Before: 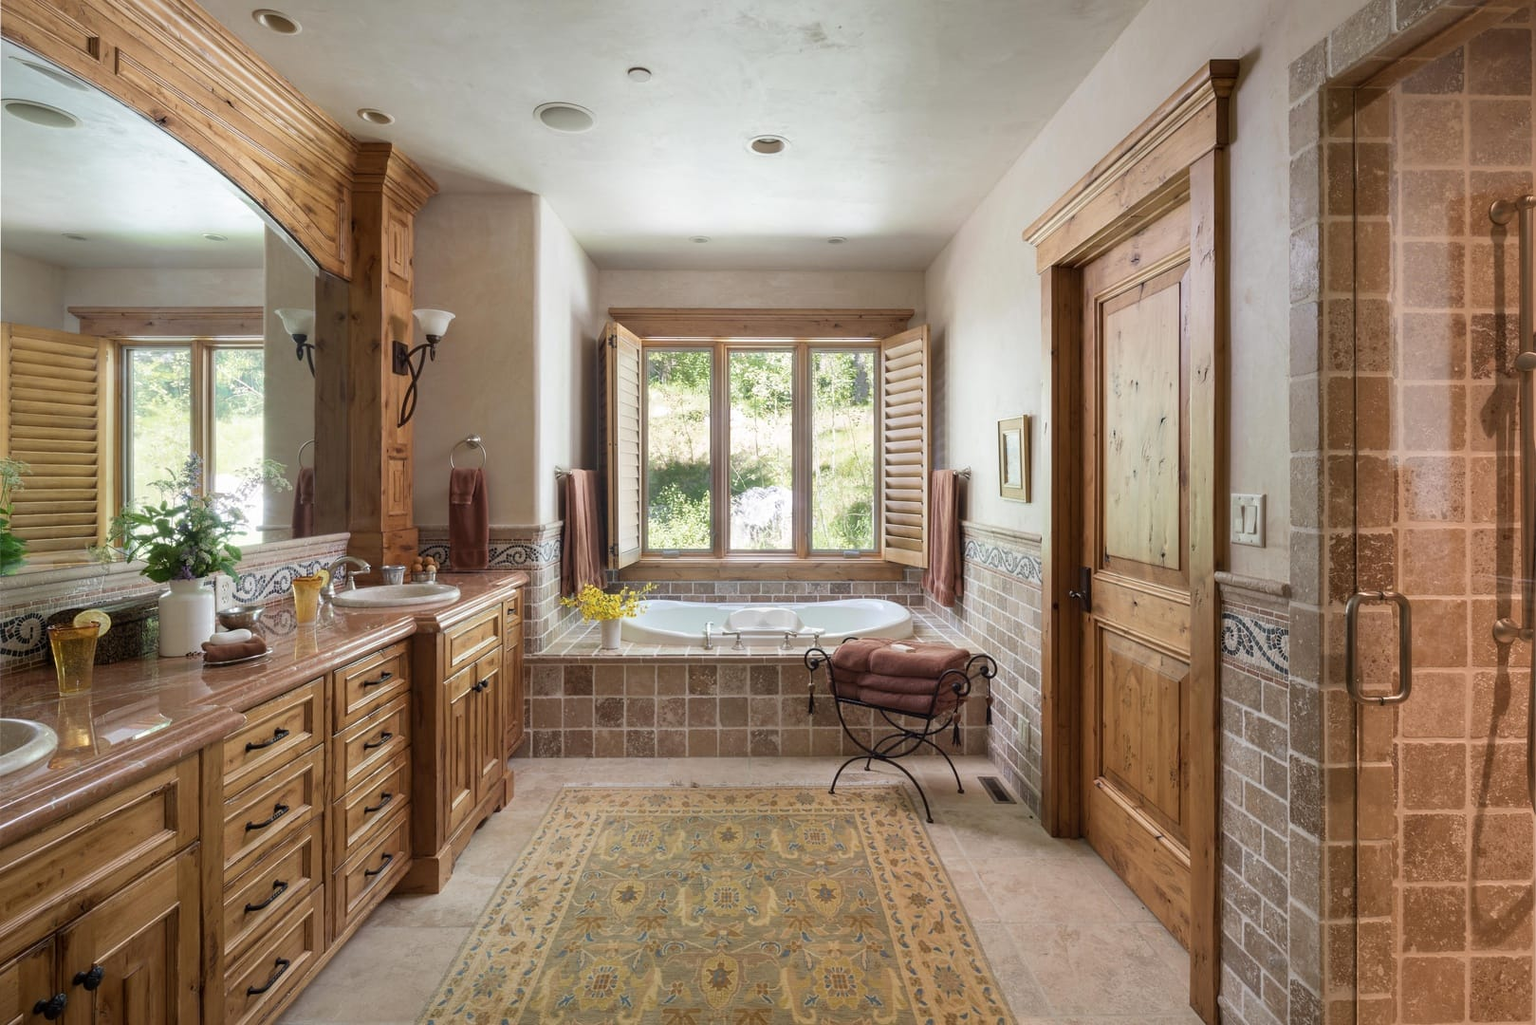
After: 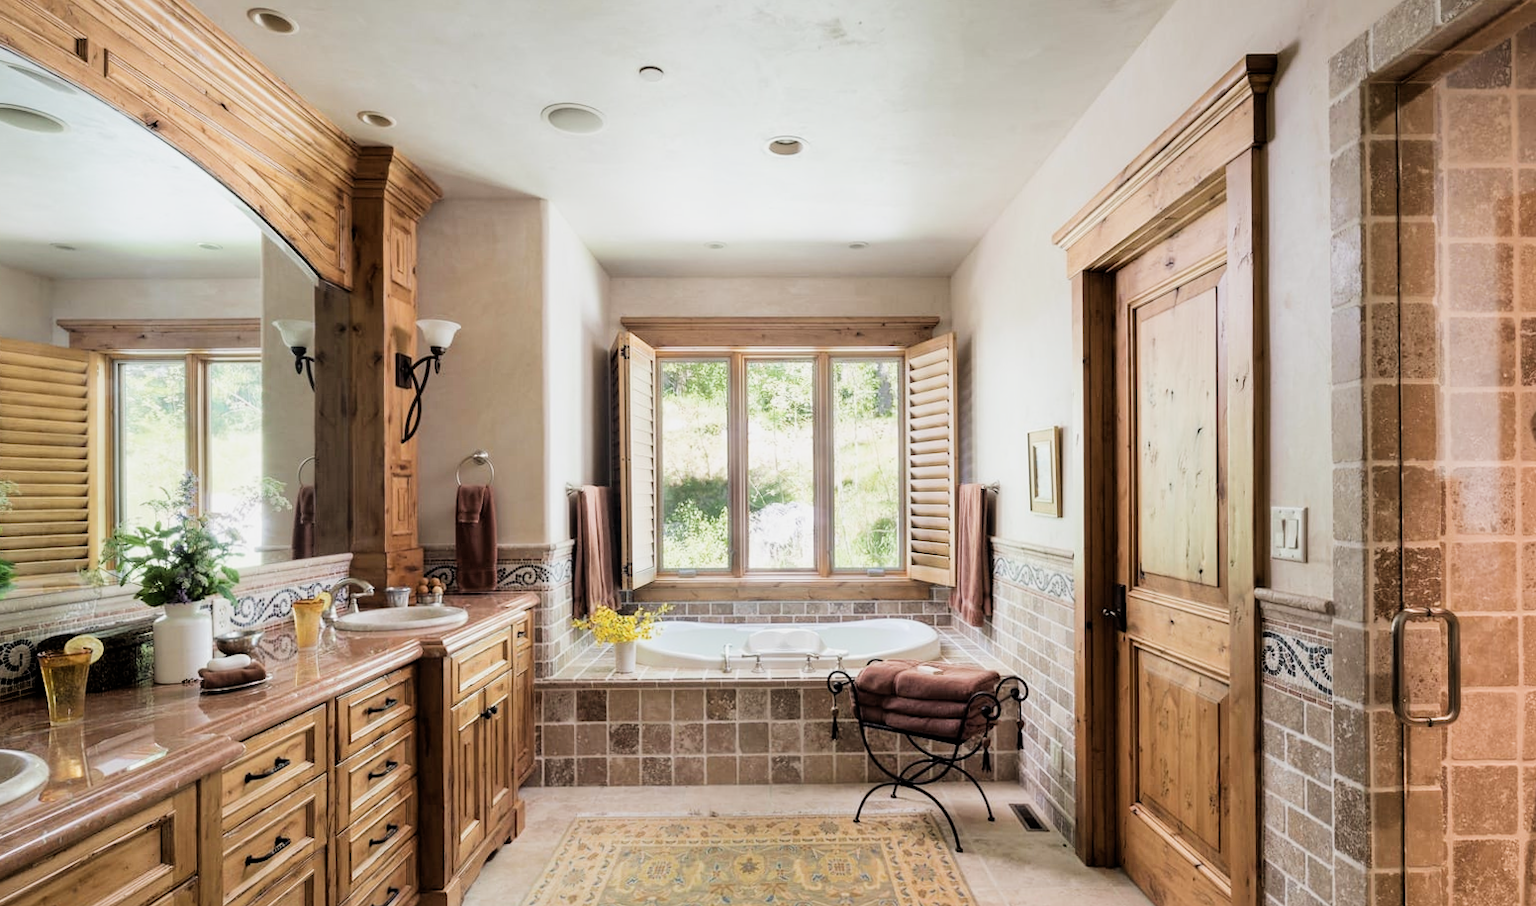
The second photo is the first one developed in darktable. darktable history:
exposure: black level correction 0, exposure 0.498 EV, compensate highlight preservation false
crop and rotate: angle 0.36°, left 0.392%, right 2.813%, bottom 14.343%
filmic rgb: black relative exposure -5.04 EV, white relative exposure 3.98 EV, hardness 2.89, contrast 1.296, highlights saturation mix -29.12%
